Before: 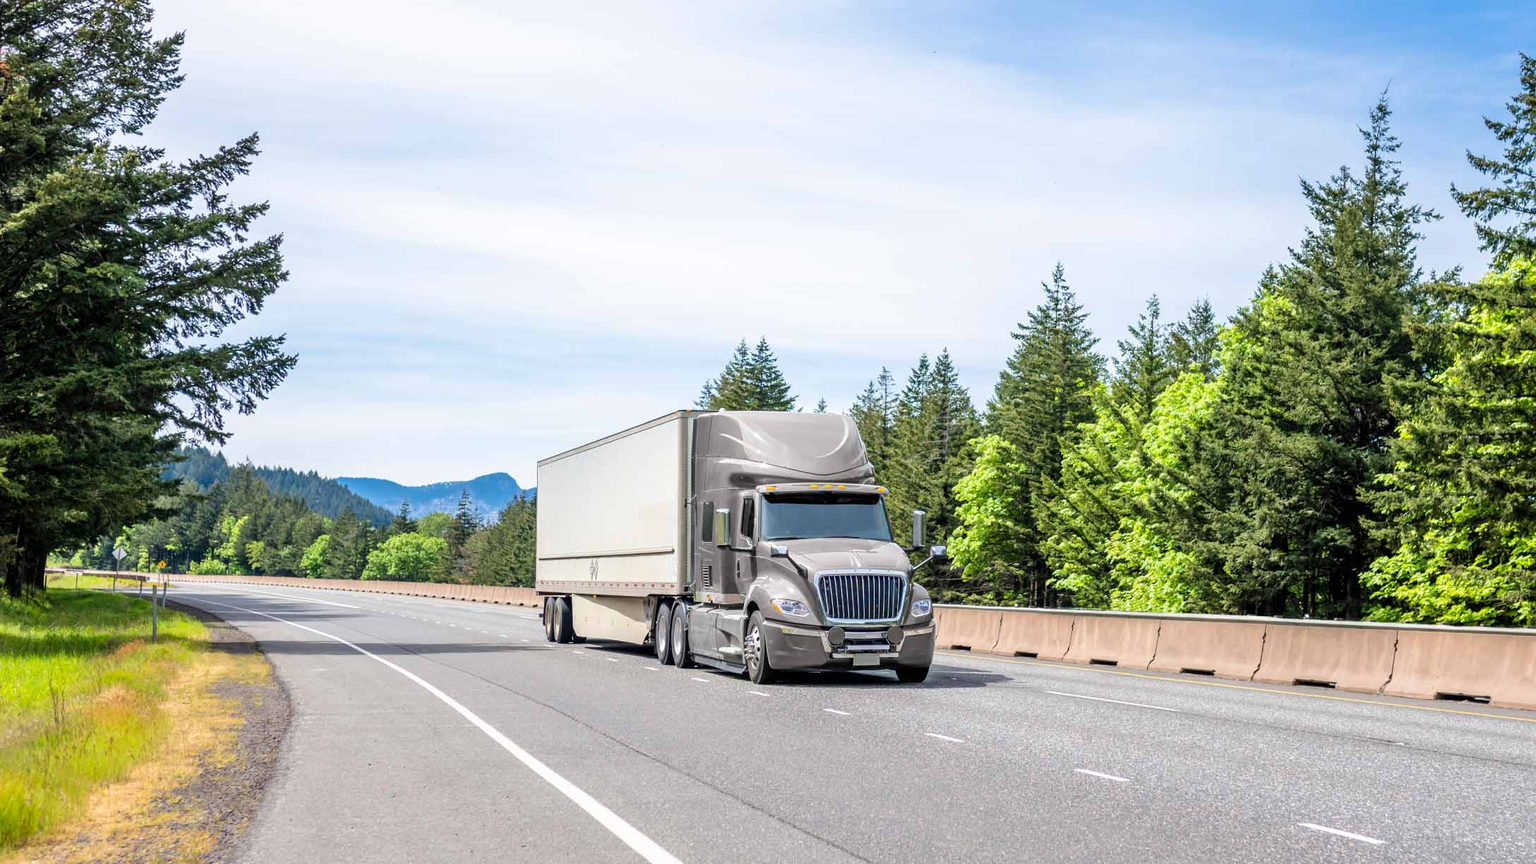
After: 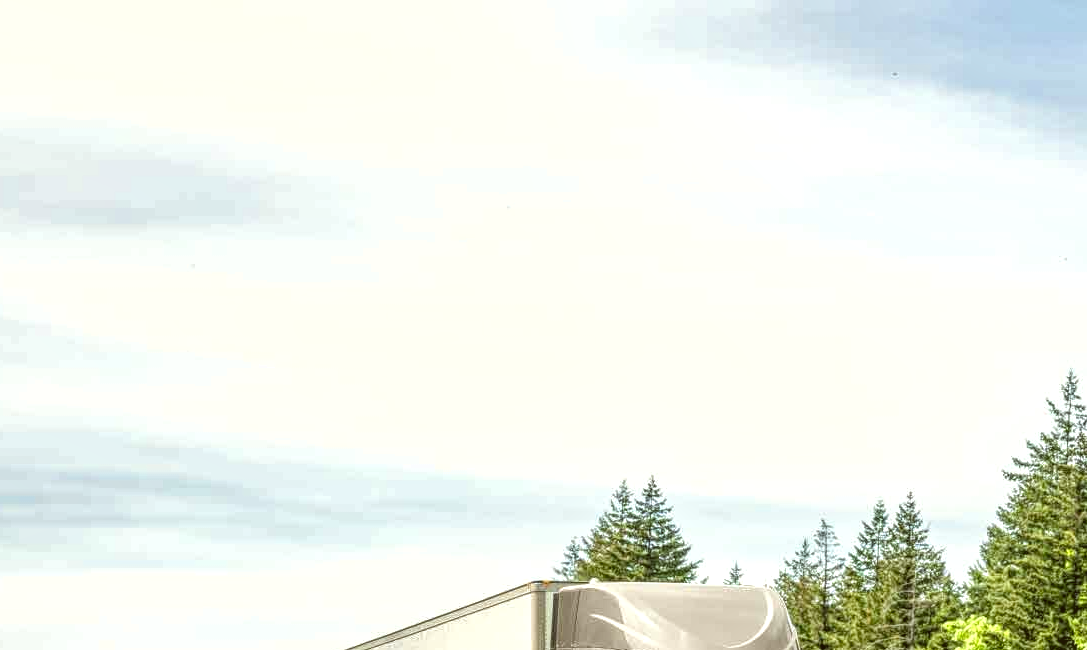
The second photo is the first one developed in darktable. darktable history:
crop: left 19.743%, right 30.287%, bottom 46.817%
shadows and highlights: radius 47.4, white point adjustment 6.76, compress 79.27%, soften with gaussian
color correction: highlights a* -1.74, highlights b* 10.42, shadows a* 0.612, shadows b* 19.91
local contrast: highlights 75%, shadows 55%, detail 177%, midtone range 0.207
filmic rgb: black relative exposure -12.11 EV, white relative exposure 2.81 EV, target black luminance 0%, hardness 8, latitude 69.64%, contrast 1.138, highlights saturation mix 10.9%, shadows ↔ highlights balance -0.391%, color science v6 (2022)
